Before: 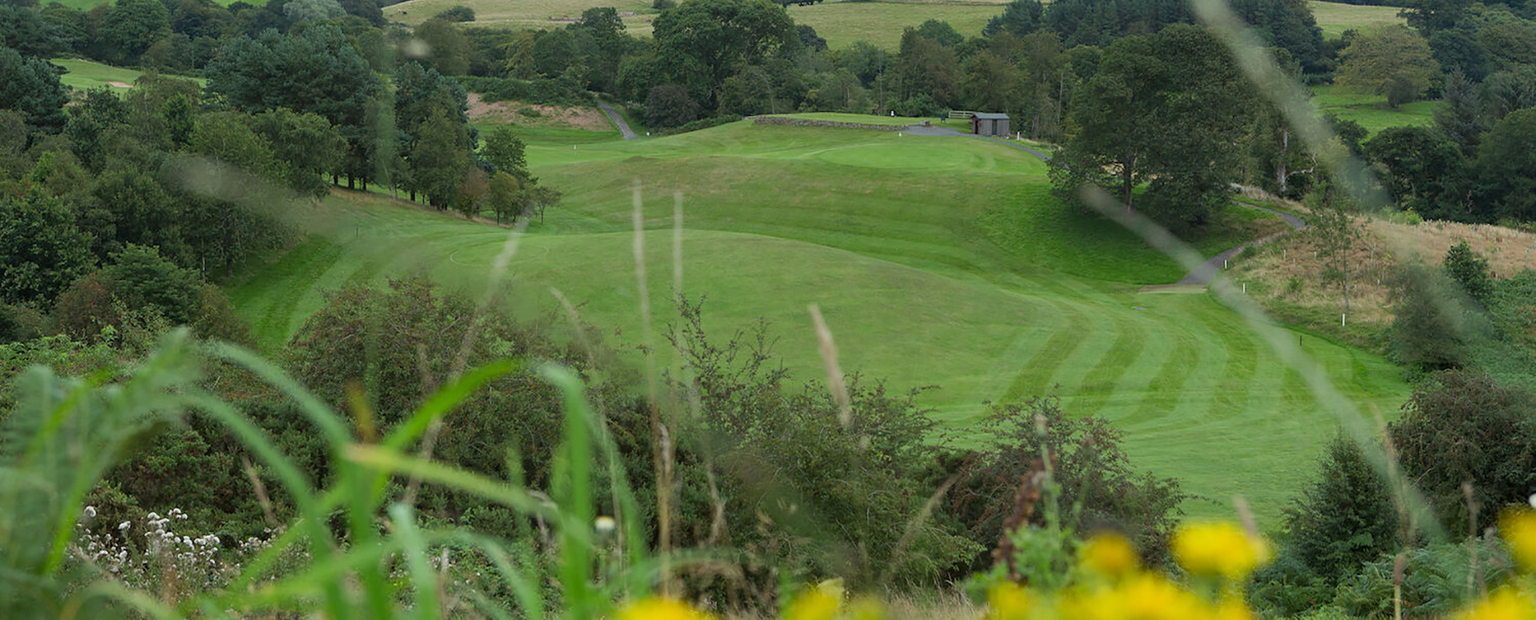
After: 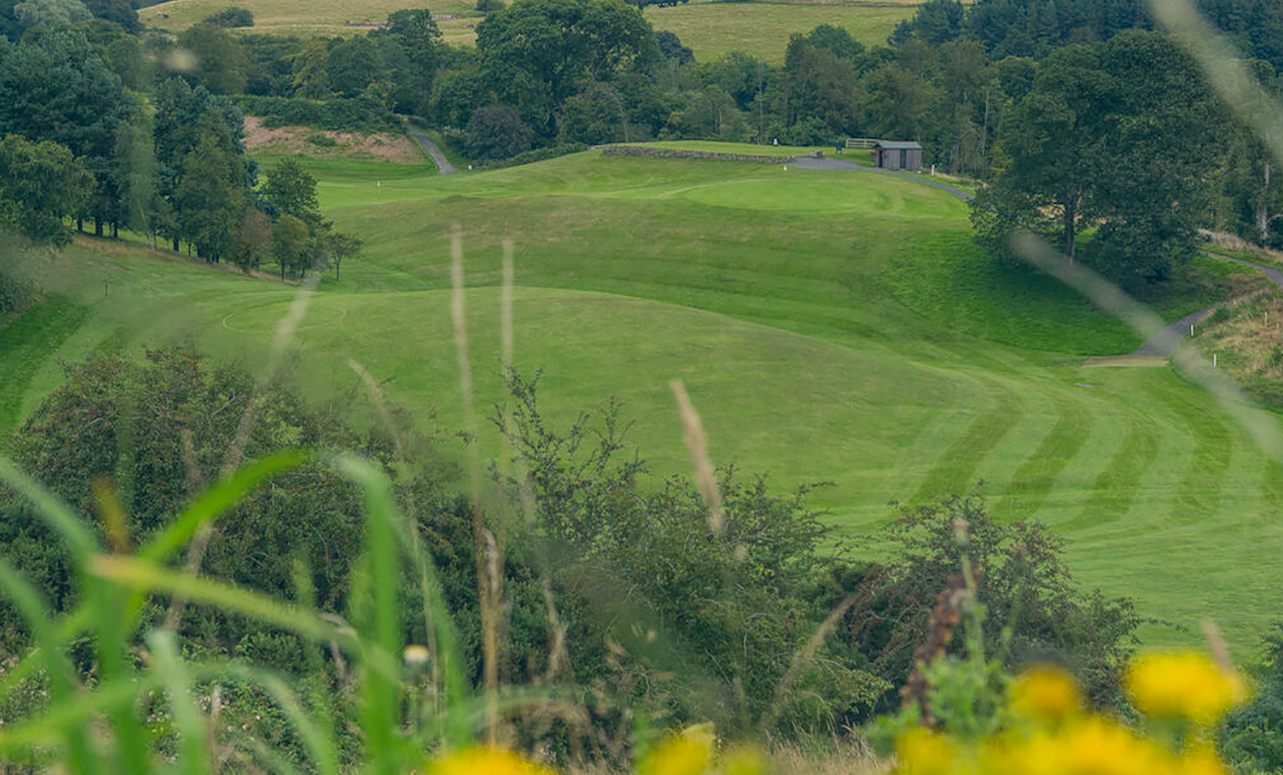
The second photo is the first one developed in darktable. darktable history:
local contrast: highlights 73%, shadows 15%, midtone range 0.197
color correction: highlights a* 10.32, highlights b* 14.66, shadows a* -9.59, shadows b* -15.02
crop and rotate: left 17.732%, right 15.423%
